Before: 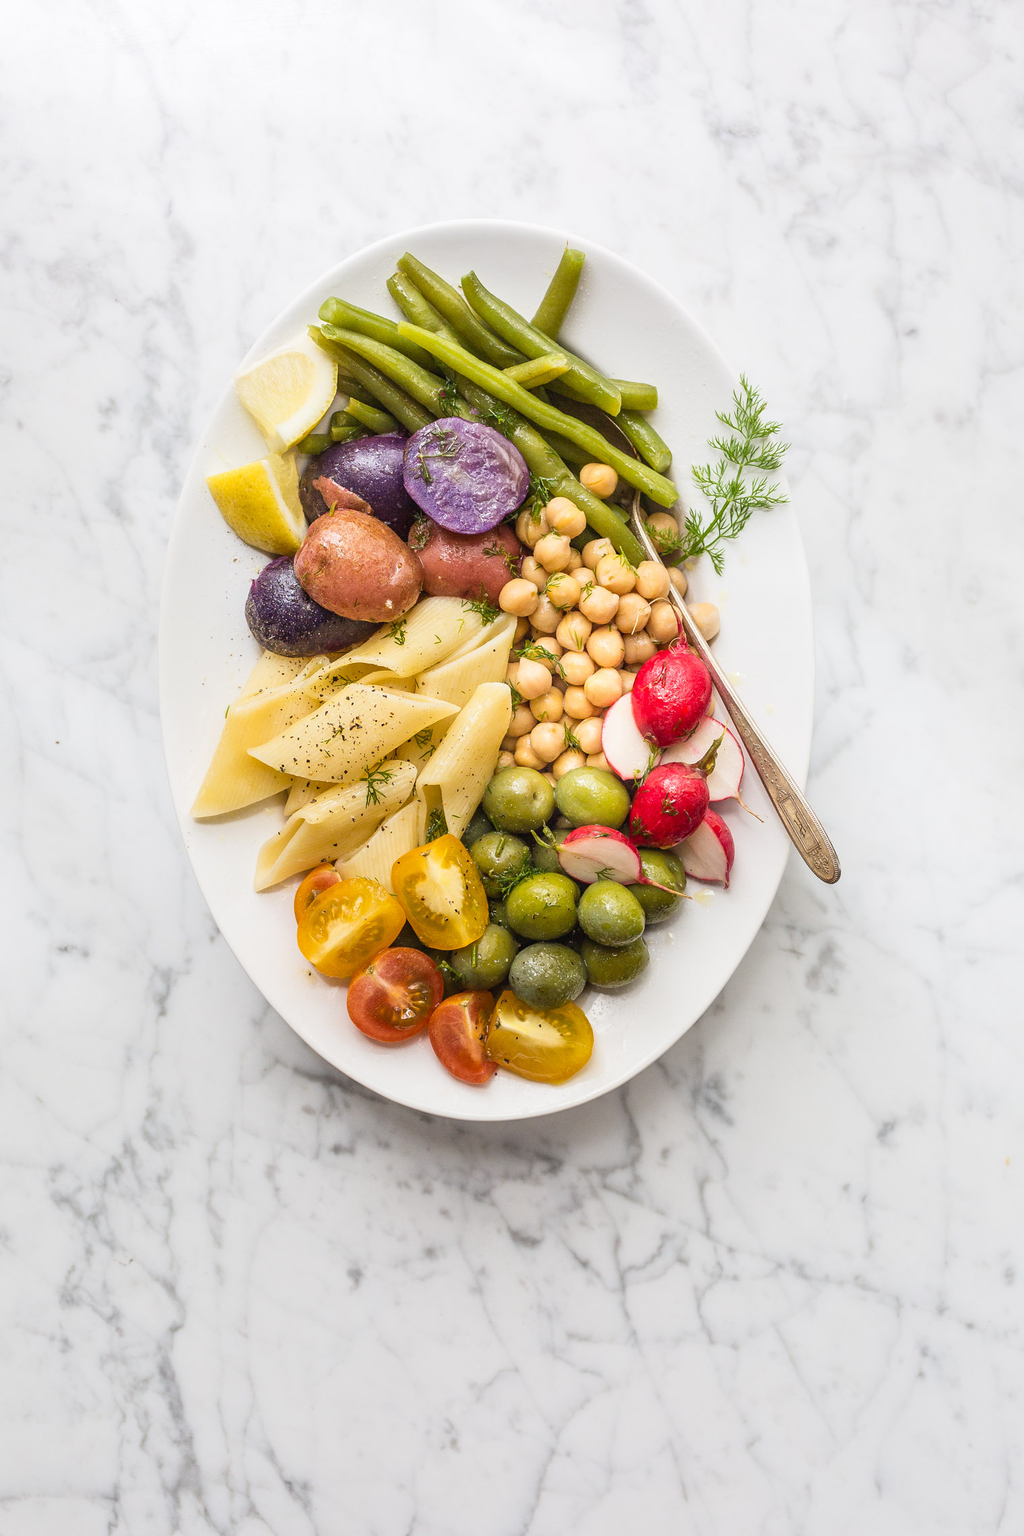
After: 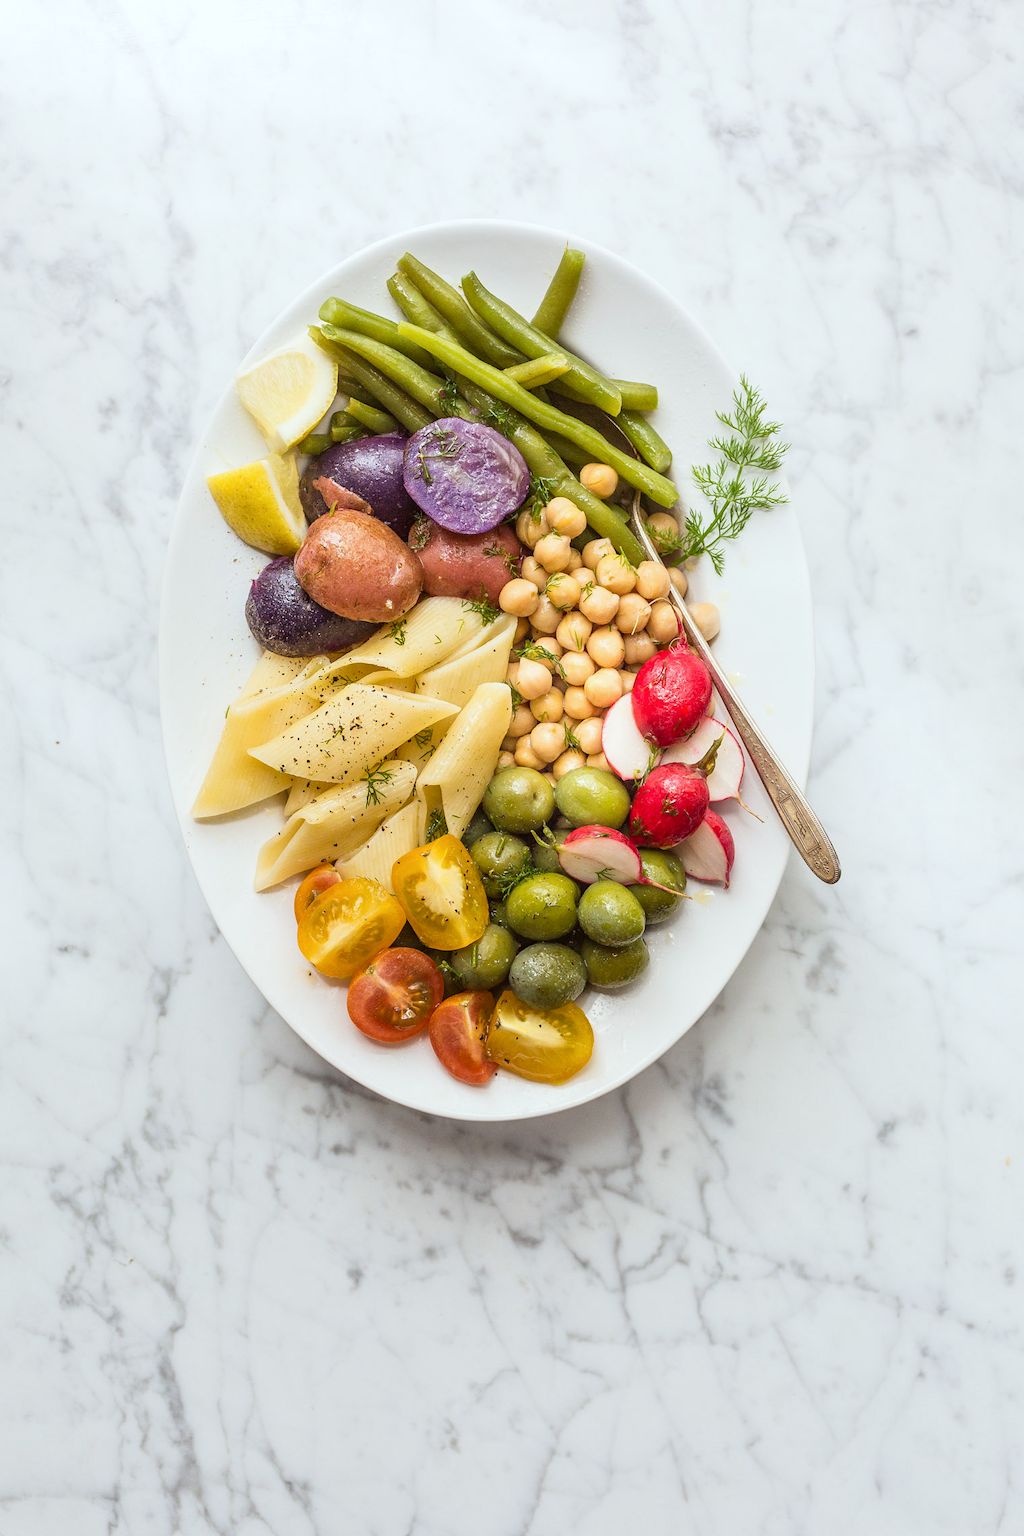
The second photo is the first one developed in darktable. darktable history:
color correction: highlights a* -2.96, highlights b* -2.04, shadows a* 2.4, shadows b* 2.92
